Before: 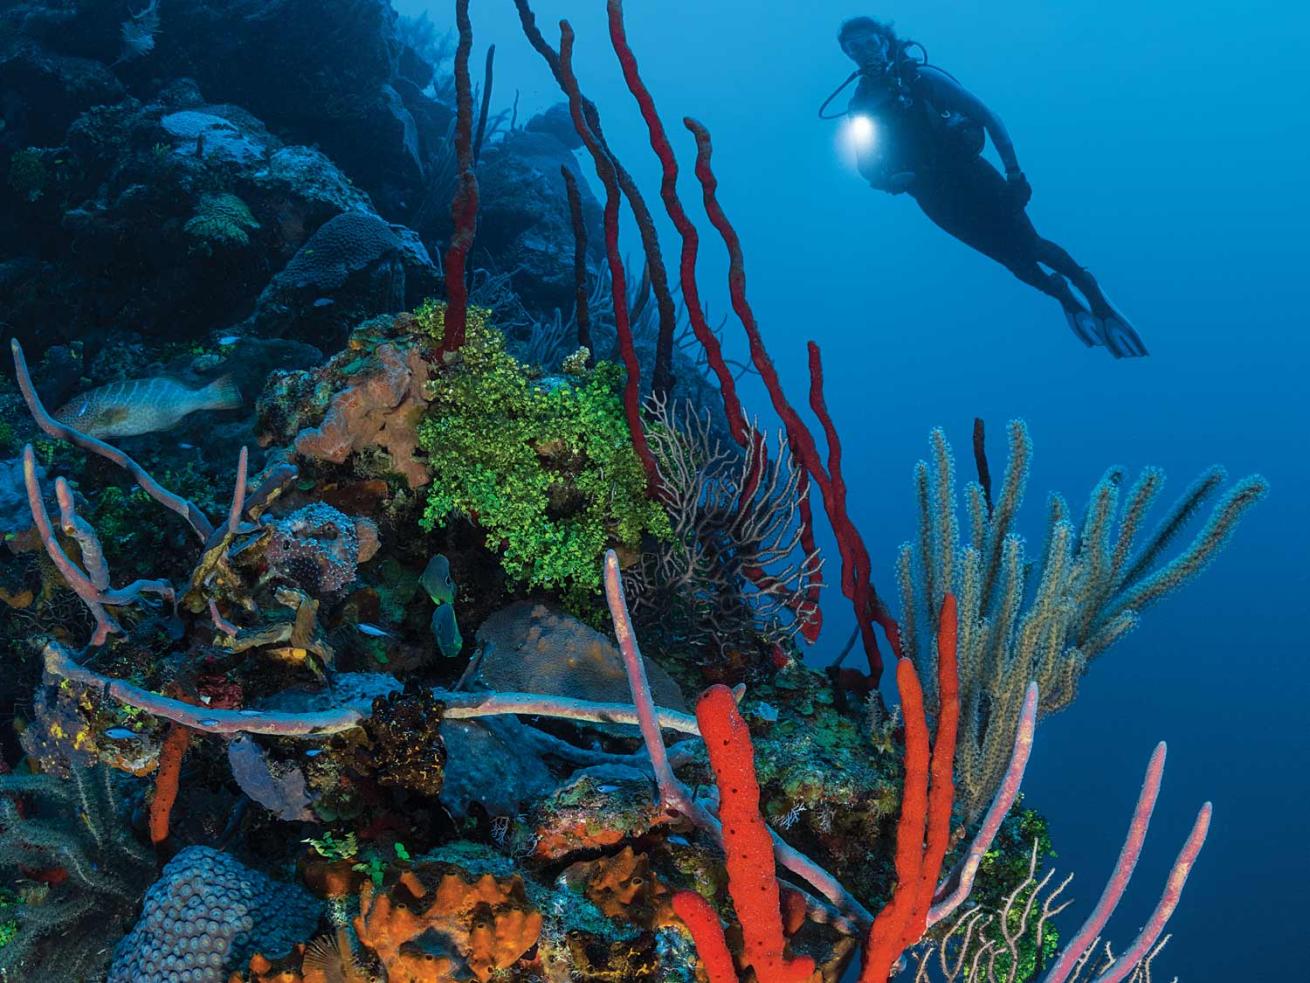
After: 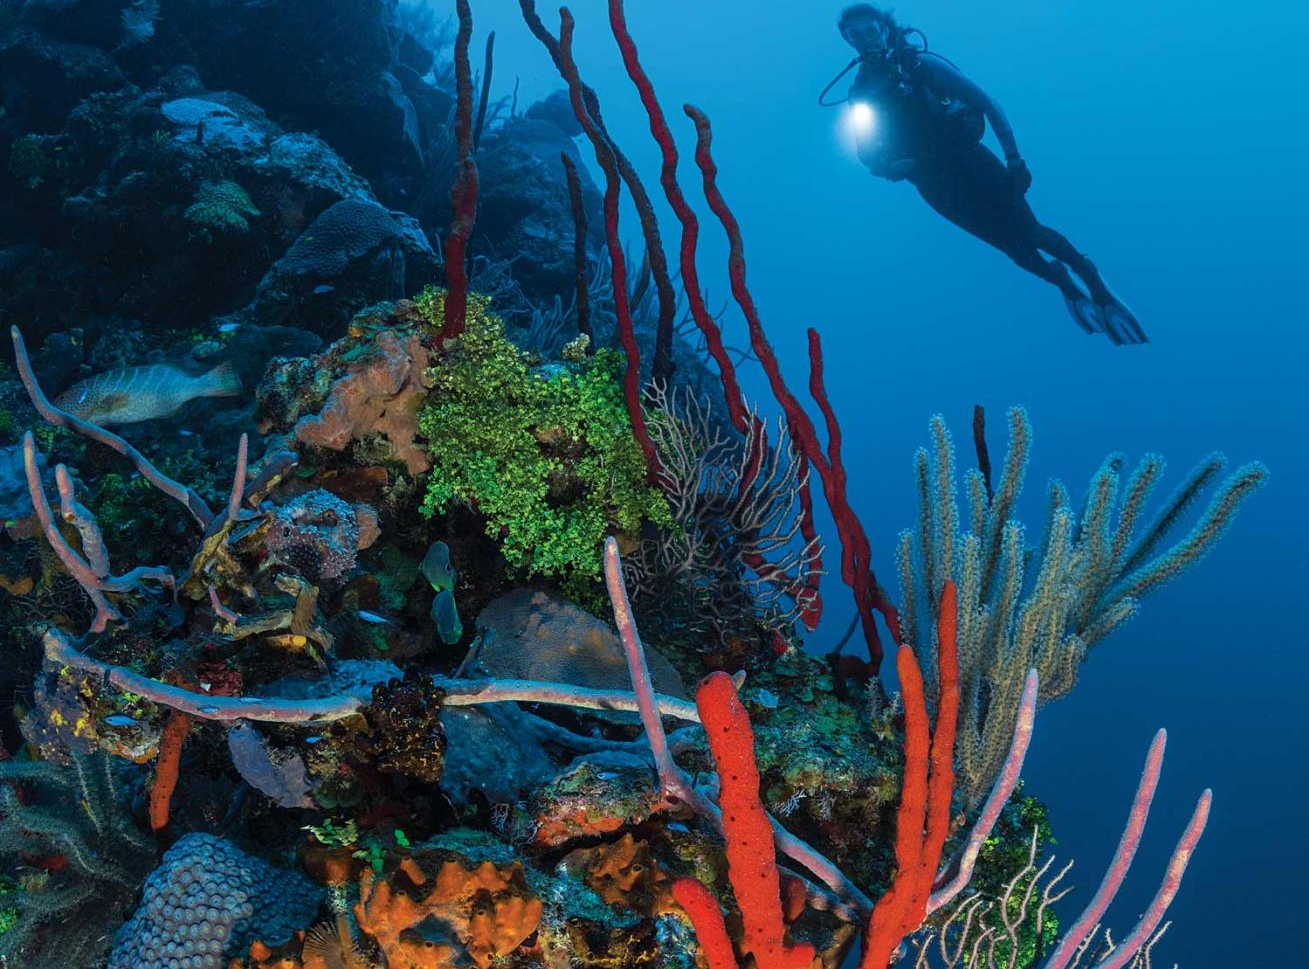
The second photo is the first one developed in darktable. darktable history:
crop: top 1.403%, right 0.072%
